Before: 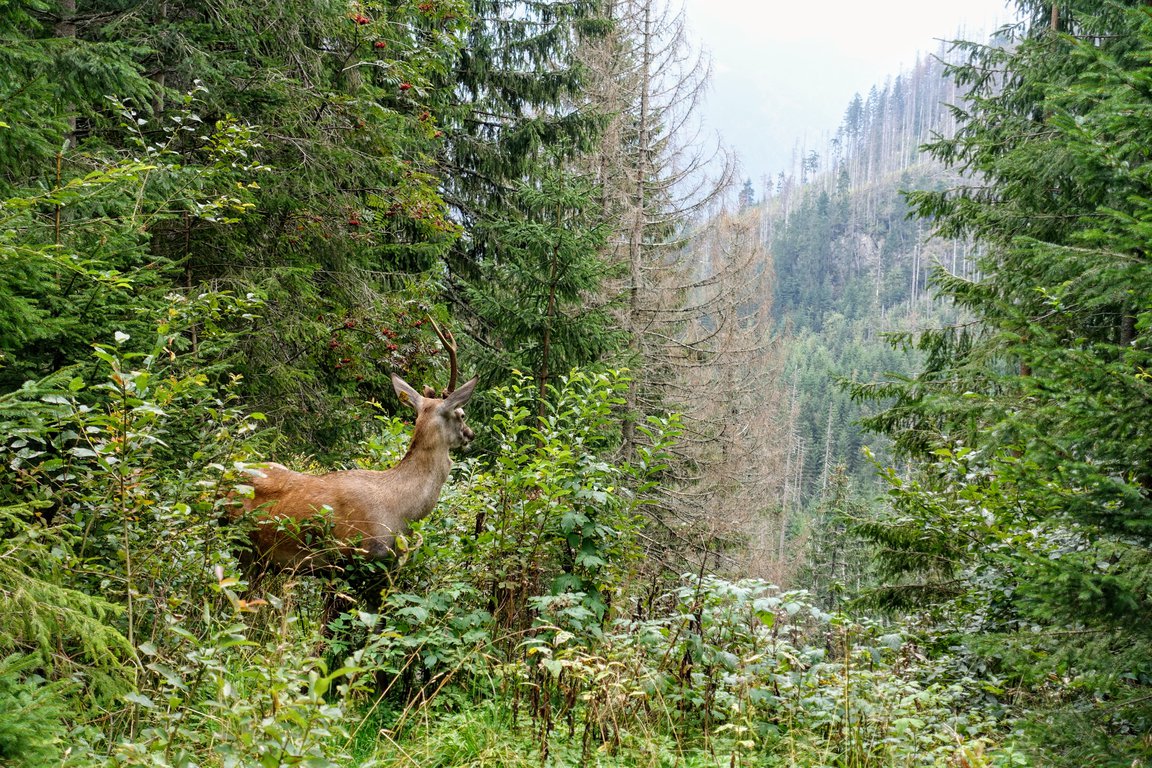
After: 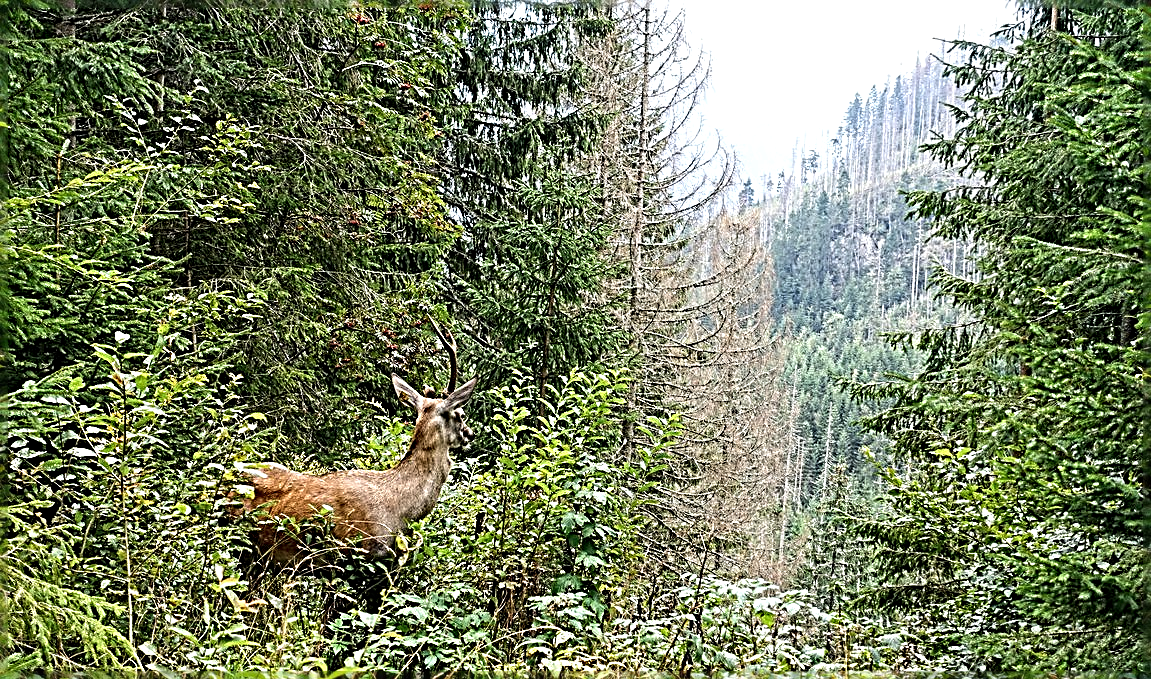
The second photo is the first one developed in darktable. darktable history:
tone equalizer: -8 EV -0.417 EV, -7 EV -0.389 EV, -6 EV -0.333 EV, -5 EV -0.222 EV, -3 EV 0.222 EV, -2 EV 0.333 EV, -1 EV 0.389 EV, +0 EV 0.417 EV, edges refinement/feathering 500, mask exposure compensation -1.57 EV, preserve details no
crop and rotate: top 0%, bottom 11.49%
sharpen: radius 3.158, amount 1.731
